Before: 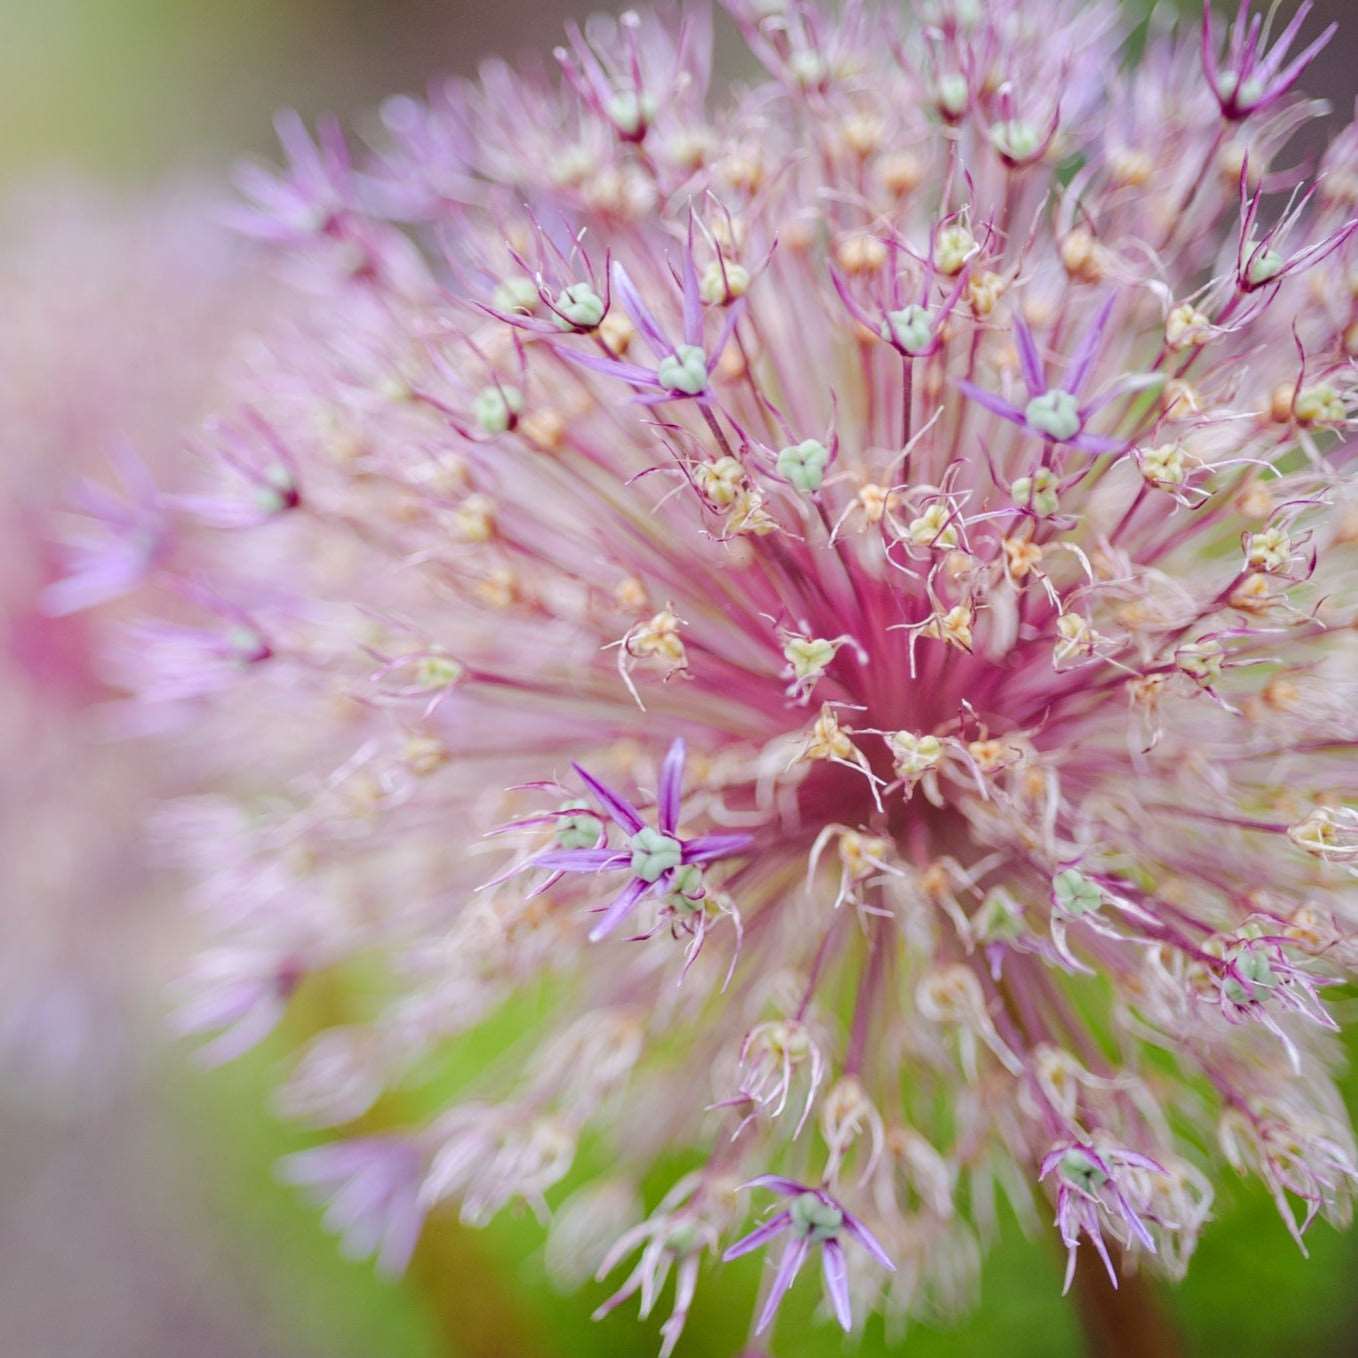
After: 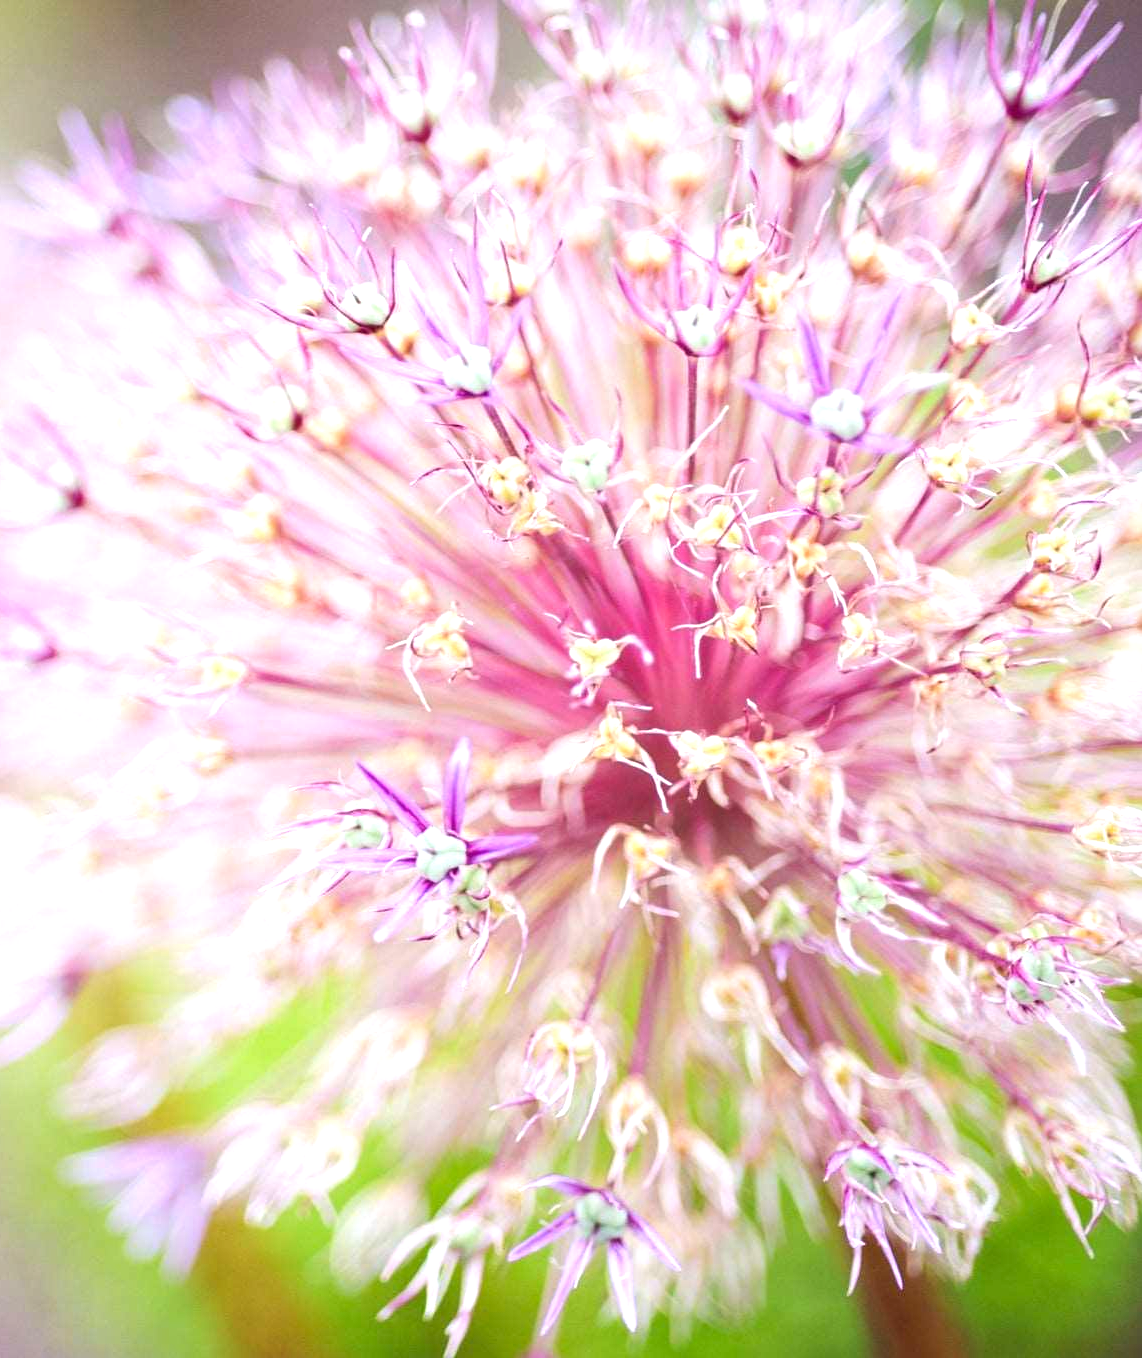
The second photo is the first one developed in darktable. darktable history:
exposure: exposure 1 EV, compensate exposure bias true, compensate highlight preservation false
crop: left 15.9%
